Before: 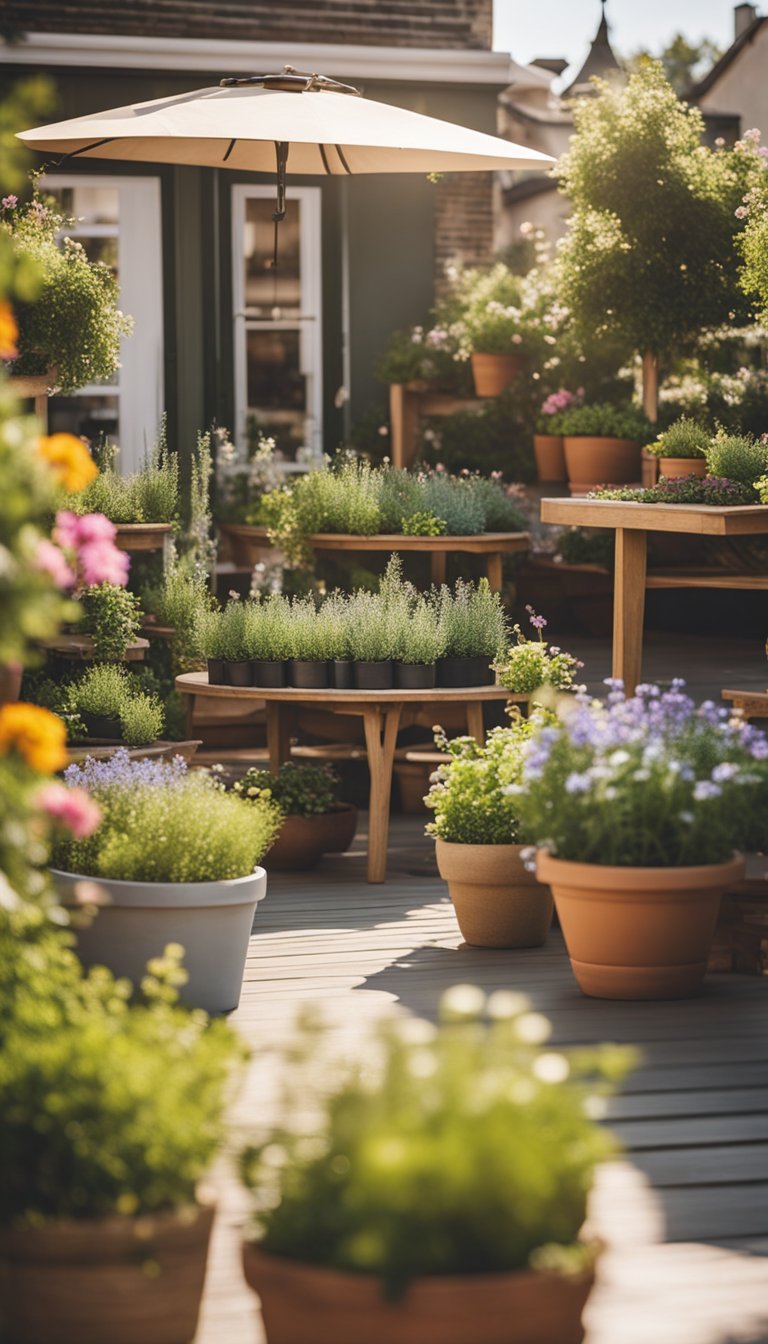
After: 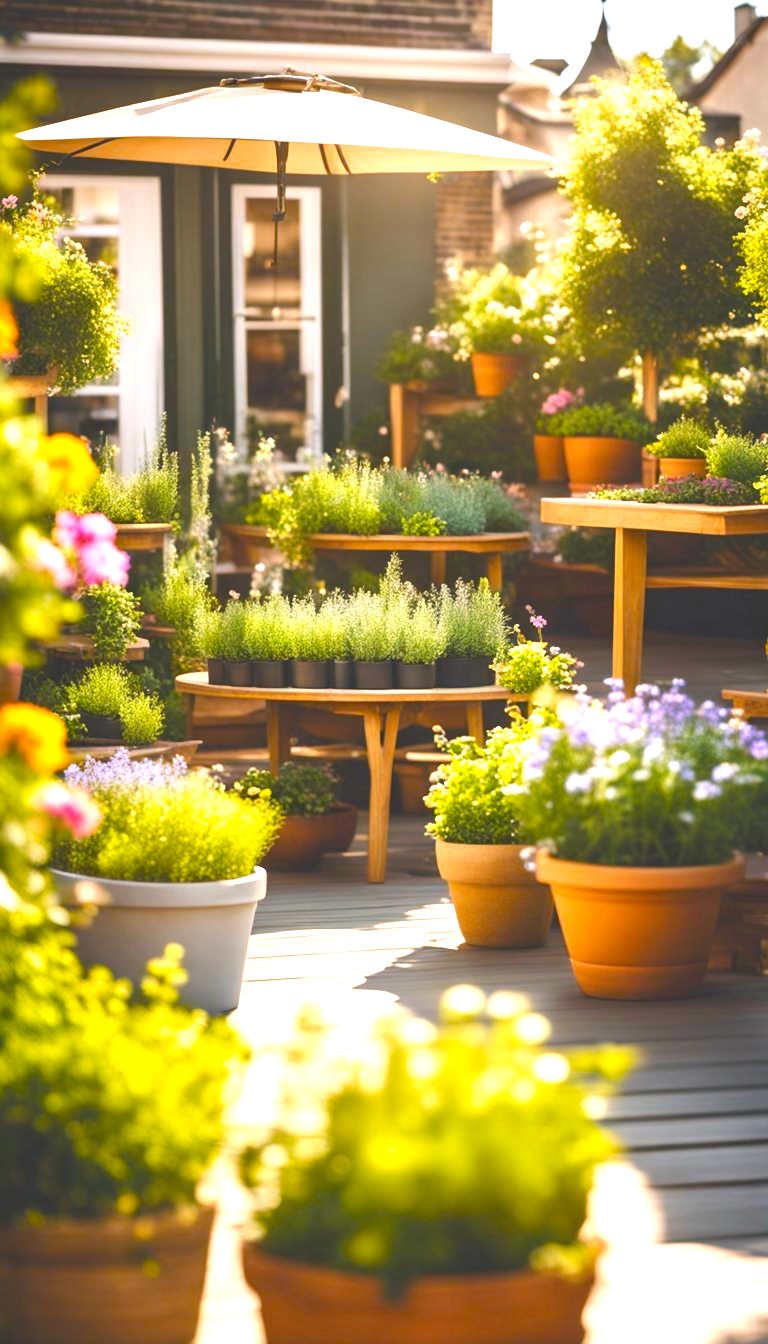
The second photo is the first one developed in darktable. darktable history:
tone equalizer: edges refinement/feathering 500, mask exposure compensation -1.57 EV, preserve details no
exposure: black level correction -0.002, exposure 1.114 EV, compensate highlight preservation false
color balance rgb: perceptual saturation grading › global saturation 36.049%, perceptual saturation grading › shadows 35.792%, global vibrance 20%
contrast equalizer: octaves 7, y [[0.5 ×4, 0.467, 0.376], [0.5 ×6], [0.5 ×6], [0 ×6], [0 ×6]]
